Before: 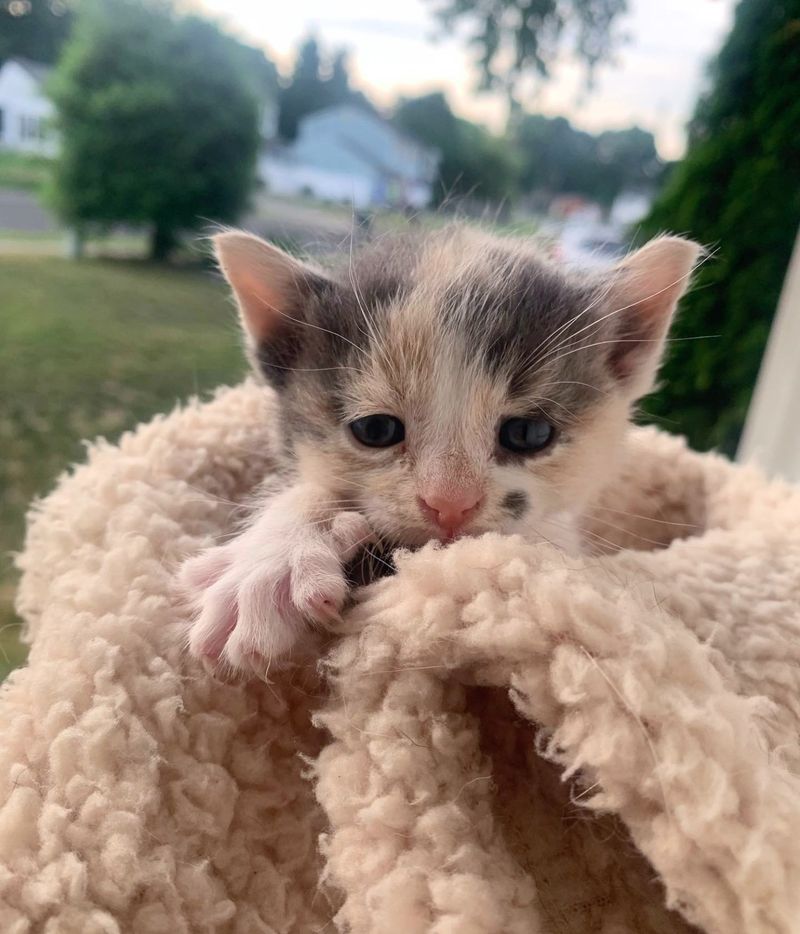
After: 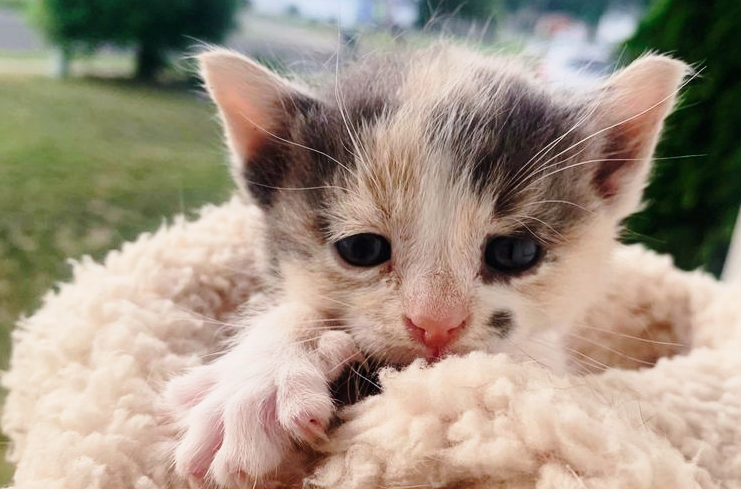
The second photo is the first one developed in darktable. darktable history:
base curve: curves: ch0 [(0, 0) (0.028, 0.03) (0.121, 0.232) (0.46, 0.748) (0.859, 0.968) (1, 1)], preserve colors none
crop: left 1.809%, top 19.447%, right 5.448%, bottom 28.119%
exposure: exposure -0.367 EV, compensate highlight preservation false
